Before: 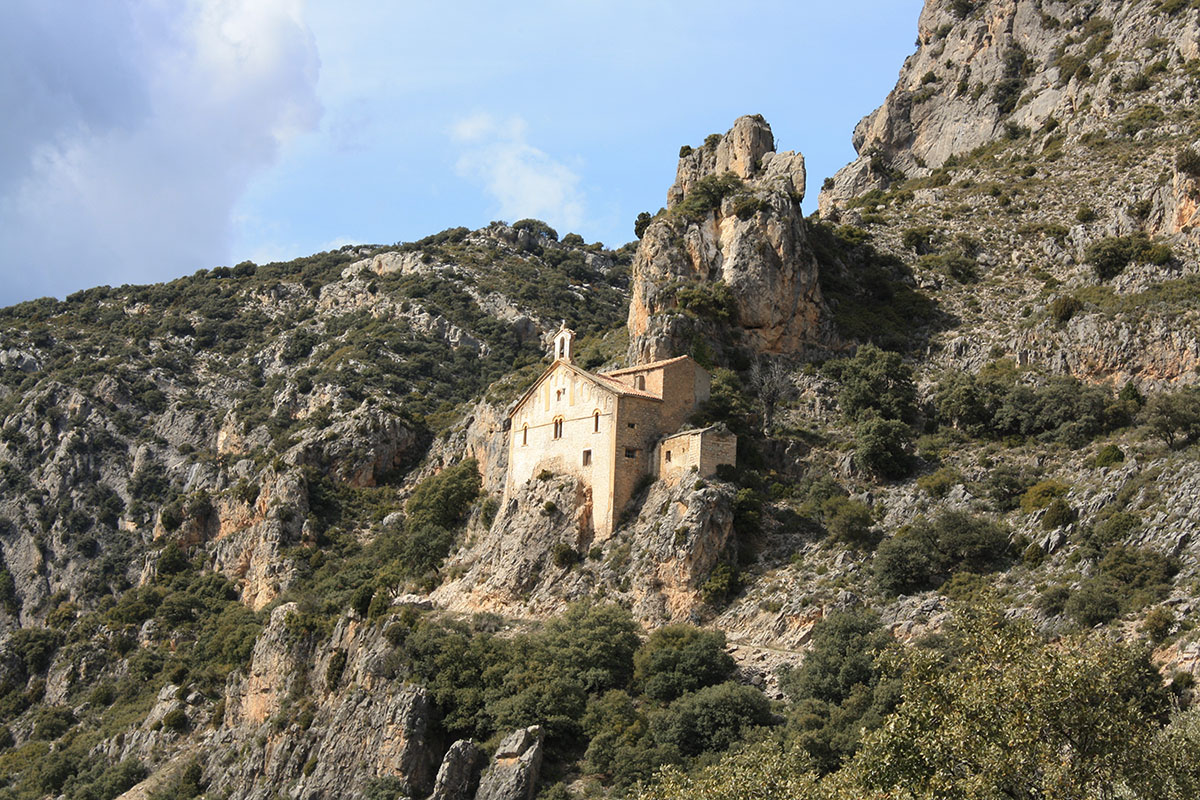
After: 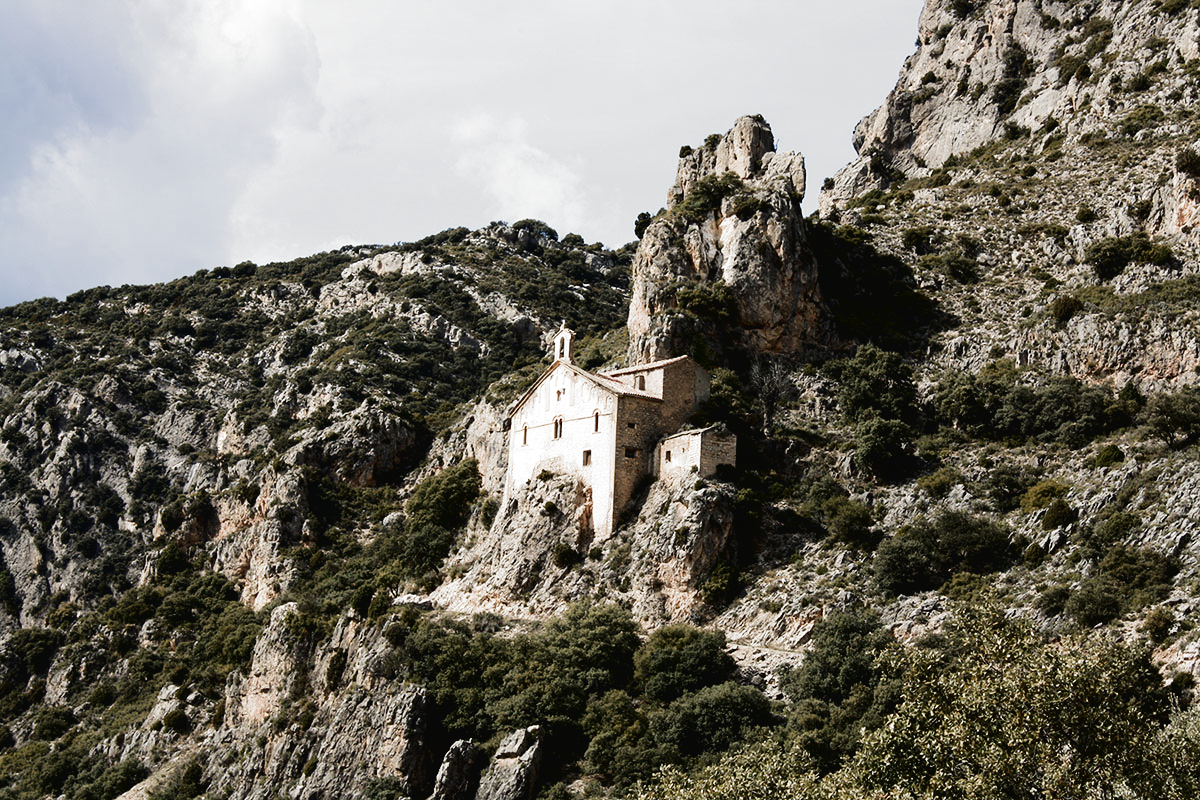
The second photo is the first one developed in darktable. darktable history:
filmic rgb: black relative exposure -9.04 EV, white relative exposure 2.31 EV, hardness 7.52, add noise in highlights 0.002, color science v3 (2019), use custom middle-gray values true, contrast in highlights soft
tone curve: curves: ch0 [(0, 0) (0.003, 0.02) (0.011, 0.021) (0.025, 0.022) (0.044, 0.023) (0.069, 0.026) (0.1, 0.04) (0.136, 0.06) (0.177, 0.092) (0.224, 0.127) (0.277, 0.176) (0.335, 0.258) (0.399, 0.349) (0.468, 0.444) (0.543, 0.546) (0.623, 0.649) (0.709, 0.754) (0.801, 0.842) (0.898, 0.922) (1, 1)], color space Lab, independent channels, preserve colors none
